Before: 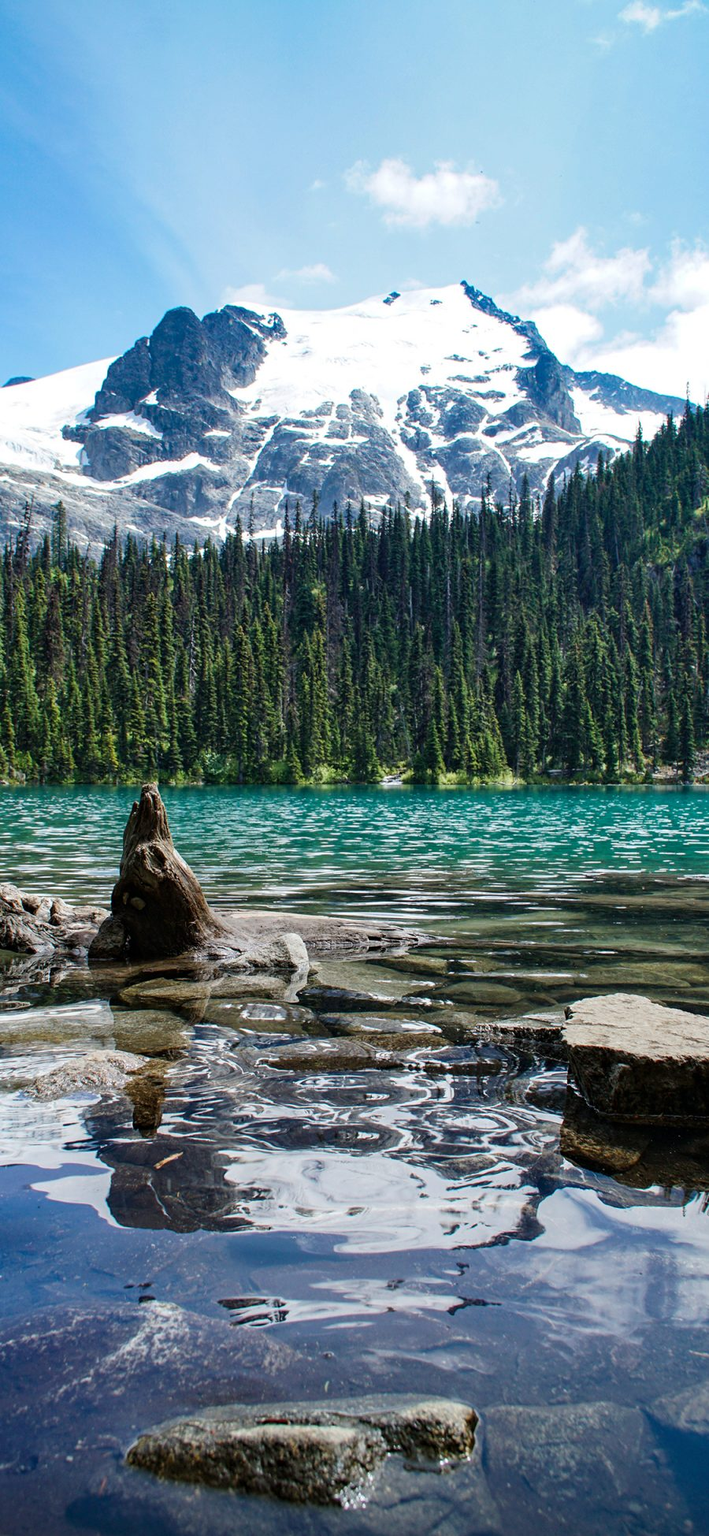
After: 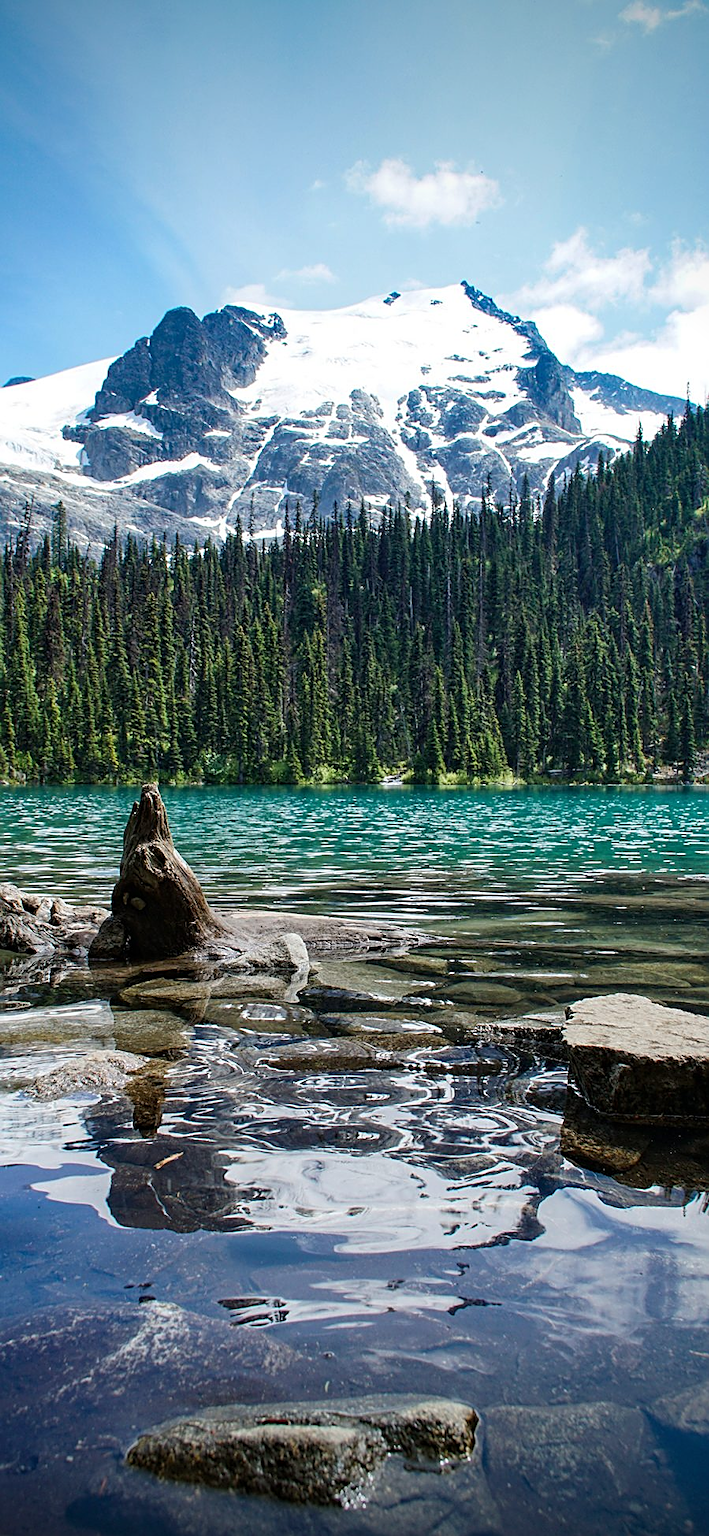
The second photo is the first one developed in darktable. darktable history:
sharpen: on, module defaults
vignetting: fall-off start 71.87%, brightness -0.601, saturation 0.003
